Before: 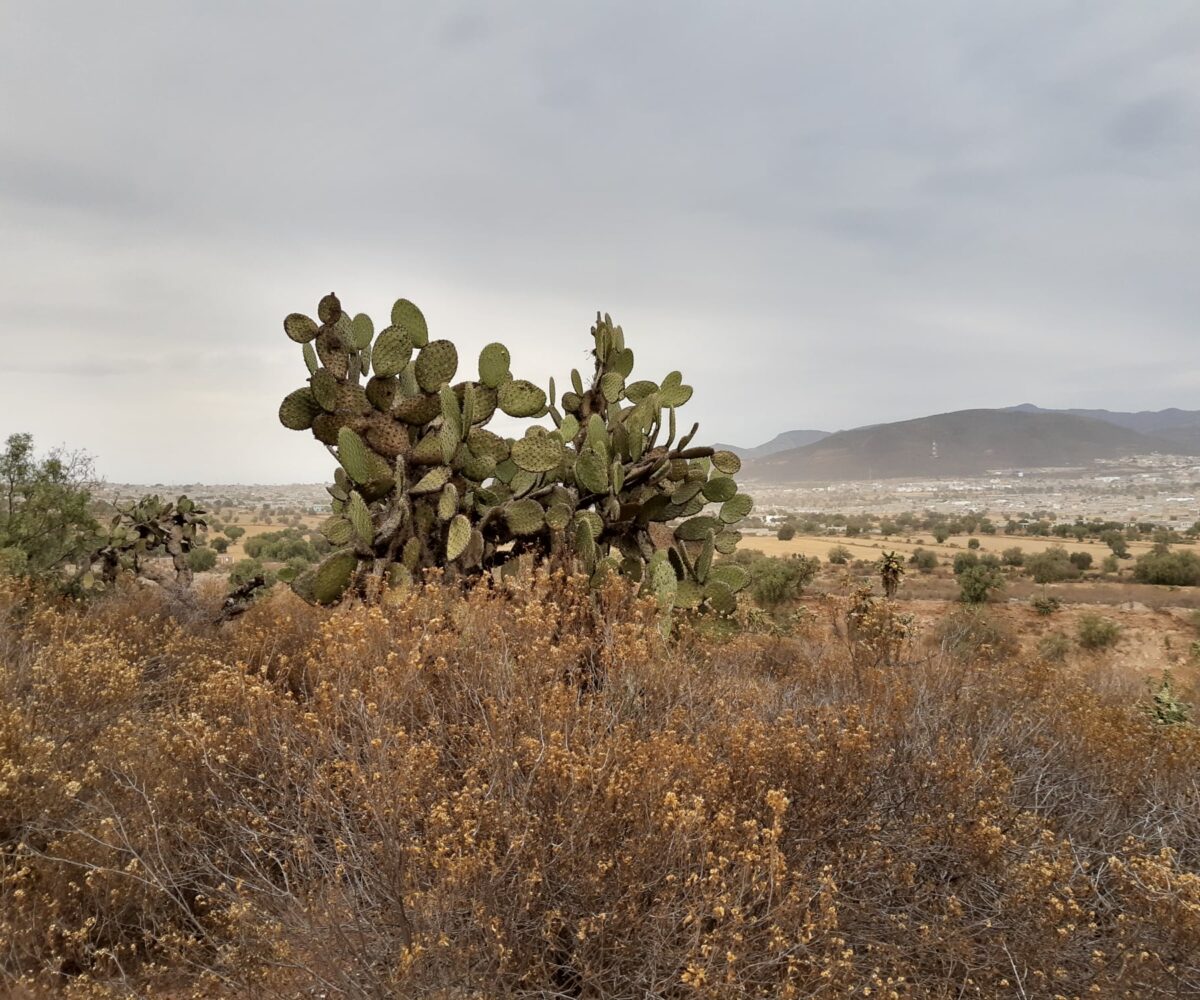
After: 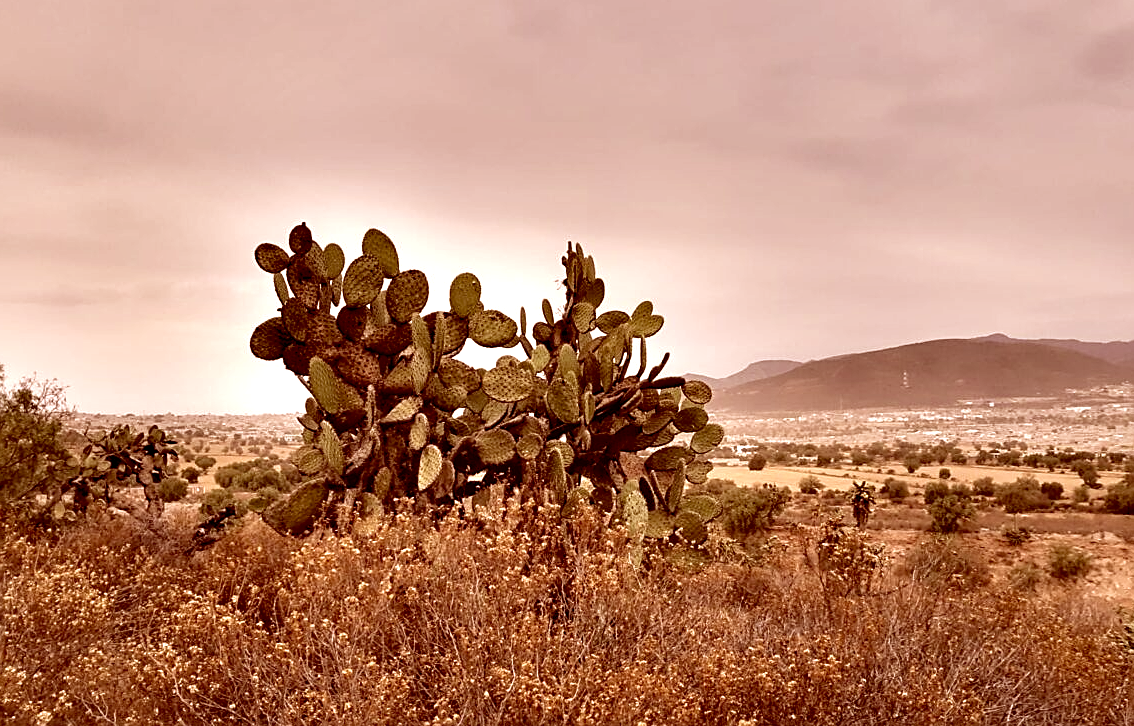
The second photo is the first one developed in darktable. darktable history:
color correction: highlights a* 9.46, highlights b* 9.02, shadows a* 39.26, shadows b* 39.52, saturation 0.769
sharpen: on, module defaults
velvia: strength 15.42%
crop: left 2.42%, top 7.046%, right 2.972%, bottom 20.272%
contrast equalizer: y [[0.6 ×6], [0.55 ×6], [0 ×6], [0 ×6], [0 ×6]]
